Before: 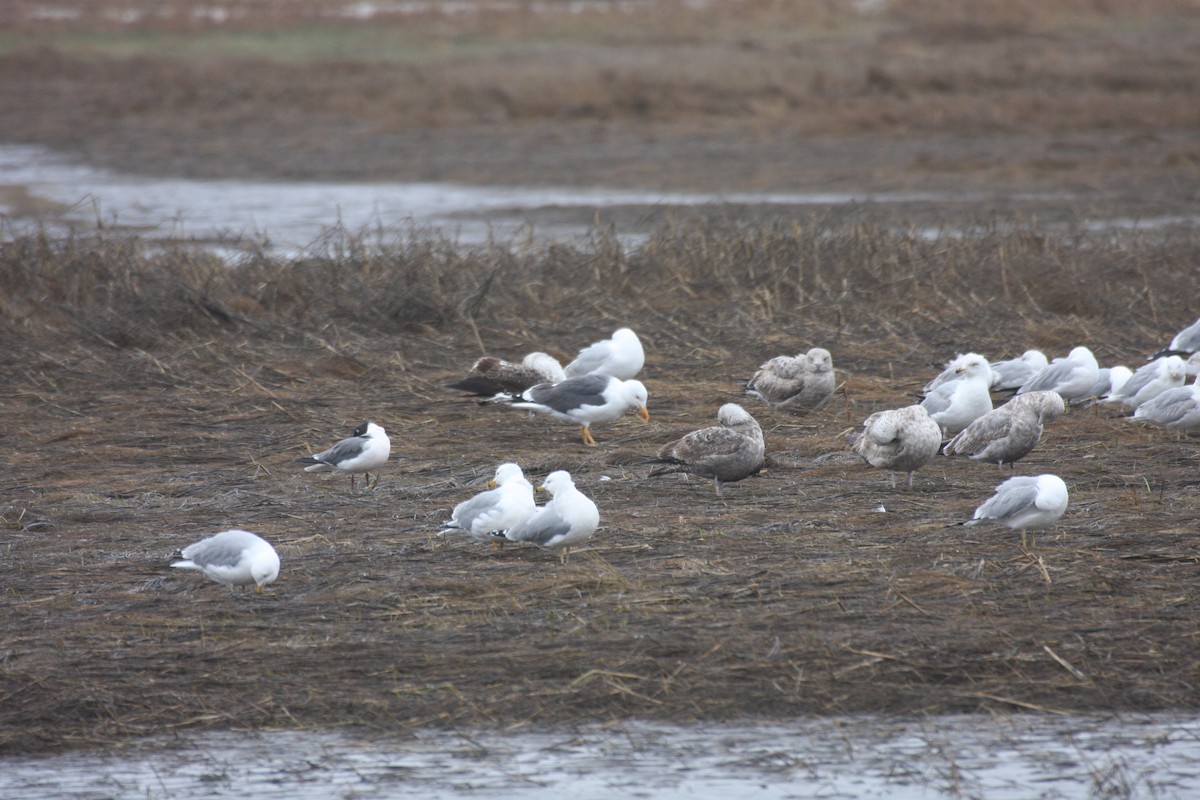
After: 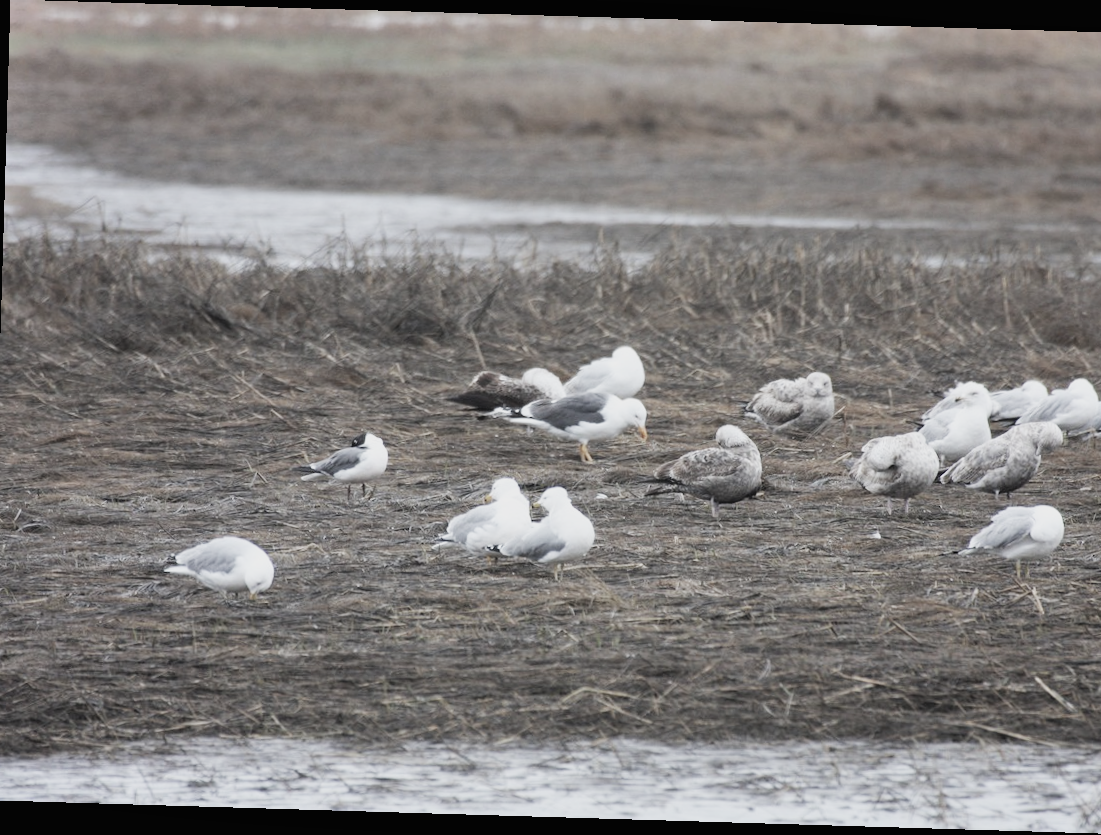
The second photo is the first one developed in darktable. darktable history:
rotate and perspective: rotation 1.72°, automatic cropping off
crop and rotate: left 1.088%, right 8.807%
contrast brightness saturation: brightness 0.18, saturation -0.5
sigmoid: contrast 1.81, skew -0.21, preserve hue 0%, red attenuation 0.1, red rotation 0.035, green attenuation 0.1, green rotation -0.017, blue attenuation 0.15, blue rotation -0.052, base primaries Rec2020
shadows and highlights: low approximation 0.01, soften with gaussian
